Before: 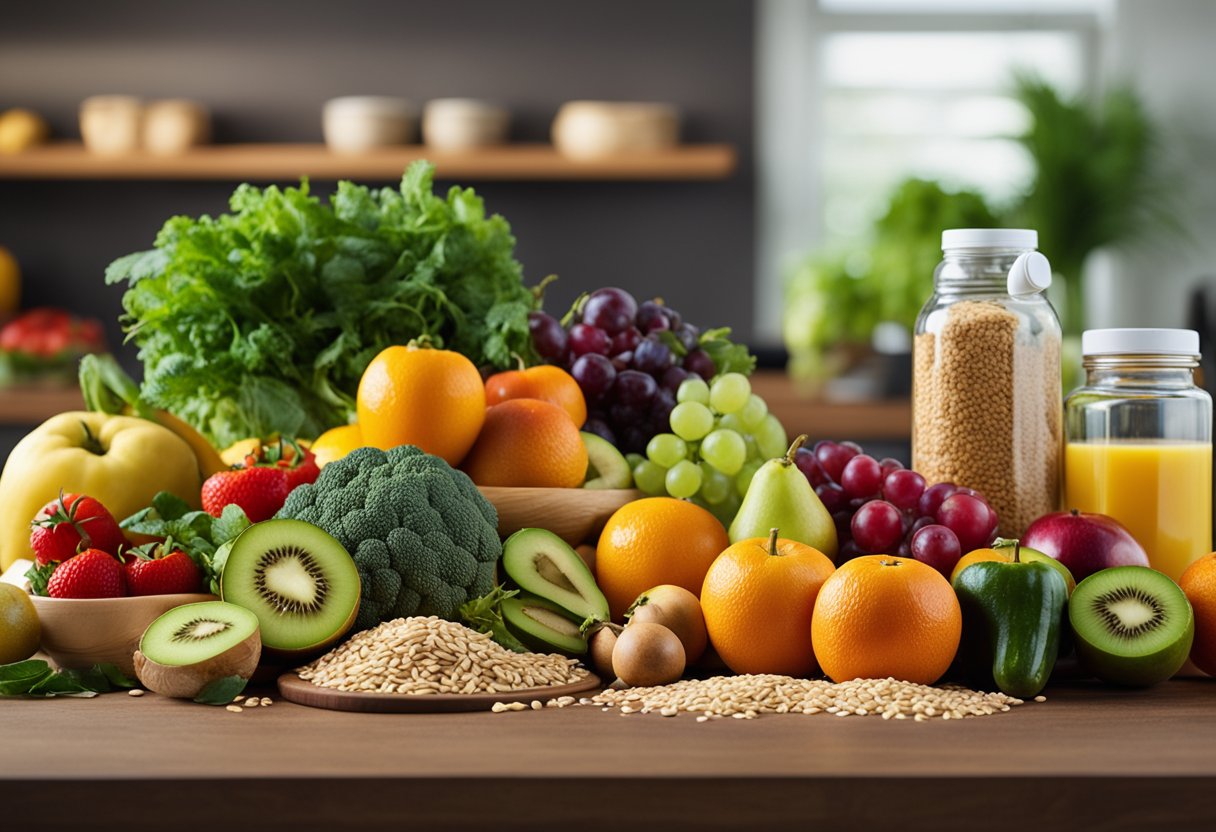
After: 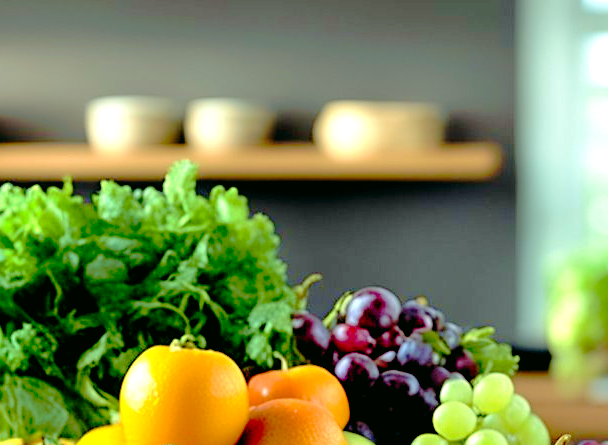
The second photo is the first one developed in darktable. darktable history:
exposure: black level correction 0.003, exposure 0.383 EV, compensate highlight preservation false
crop: left 19.556%, right 30.401%, bottom 46.458%
sharpen: on, module defaults
velvia: on, module defaults
color correction: highlights a* -7.33, highlights b* 1.26, shadows a* -3.55, saturation 1.4
tone curve: curves: ch0 [(0, 0) (0.003, 0.019) (0.011, 0.019) (0.025, 0.023) (0.044, 0.032) (0.069, 0.046) (0.1, 0.073) (0.136, 0.129) (0.177, 0.207) (0.224, 0.295) (0.277, 0.394) (0.335, 0.48) (0.399, 0.524) (0.468, 0.575) (0.543, 0.628) (0.623, 0.684) (0.709, 0.739) (0.801, 0.808) (0.898, 0.9) (1, 1)], preserve colors none
rgb levels: levels [[0.01, 0.419, 0.839], [0, 0.5, 1], [0, 0.5, 1]]
local contrast: mode bilateral grid, contrast 20, coarseness 50, detail 120%, midtone range 0.2
